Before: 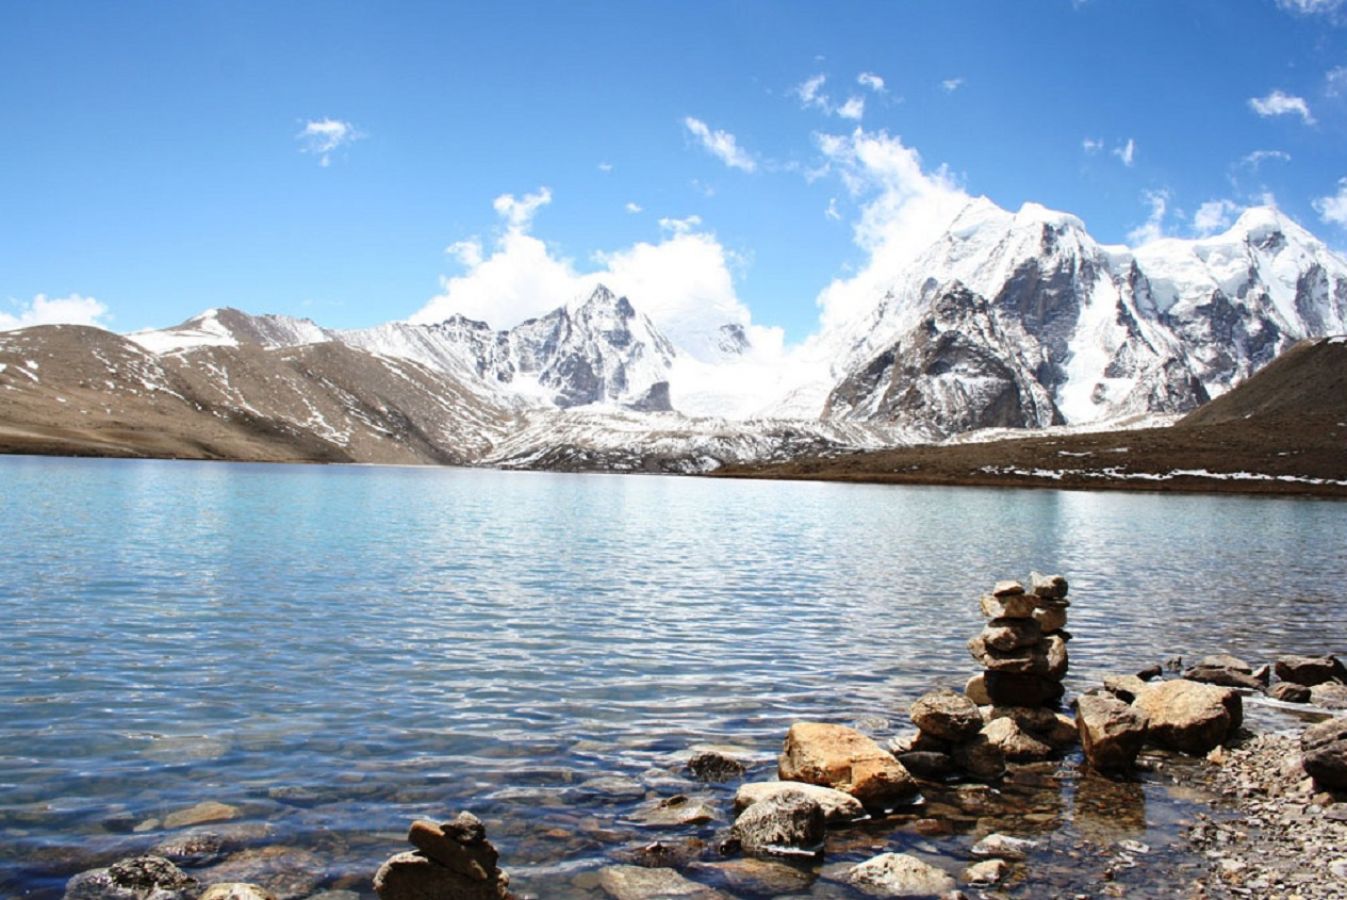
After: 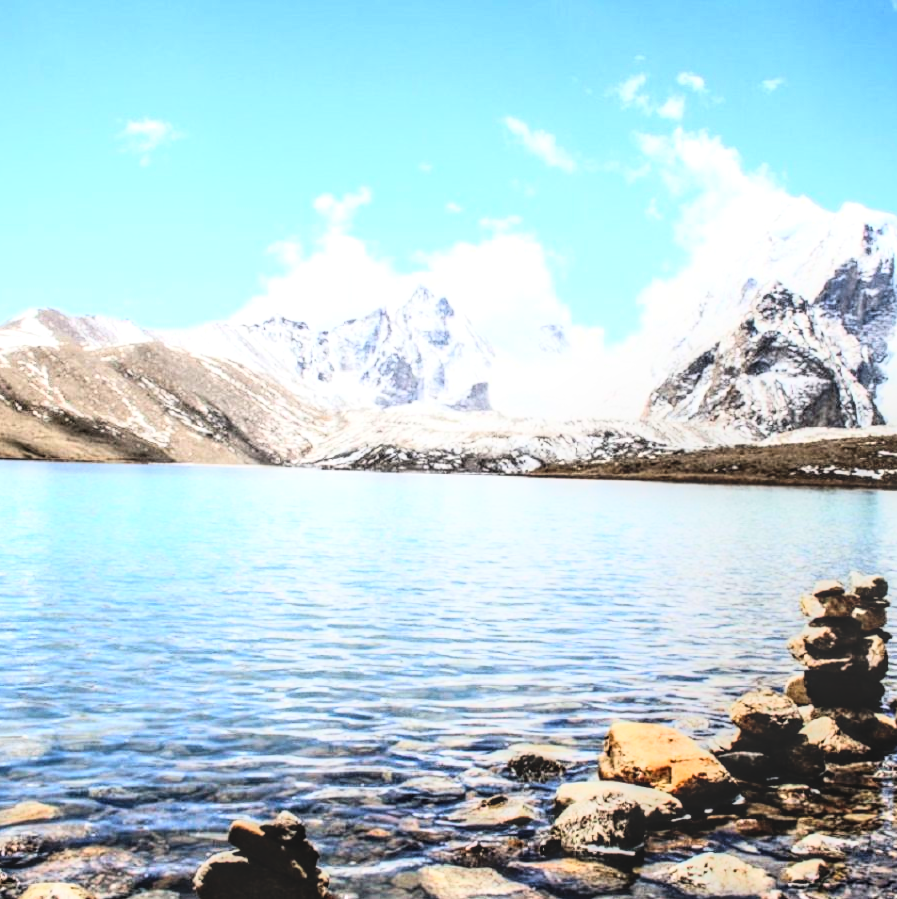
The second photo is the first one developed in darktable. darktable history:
crop and rotate: left 13.409%, right 19.924%
local contrast: highlights 0%, shadows 0%, detail 133%
rgb curve: curves: ch0 [(0, 0) (0.21, 0.15) (0.24, 0.21) (0.5, 0.75) (0.75, 0.96) (0.89, 0.99) (1, 1)]; ch1 [(0, 0.02) (0.21, 0.13) (0.25, 0.2) (0.5, 0.67) (0.75, 0.9) (0.89, 0.97) (1, 1)]; ch2 [(0, 0.02) (0.21, 0.13) (0.25, 0.2) (0.5, 0.67) (0.75, 0.9) (0.89, 0.97) (1, 1)], compensate middle gray true
